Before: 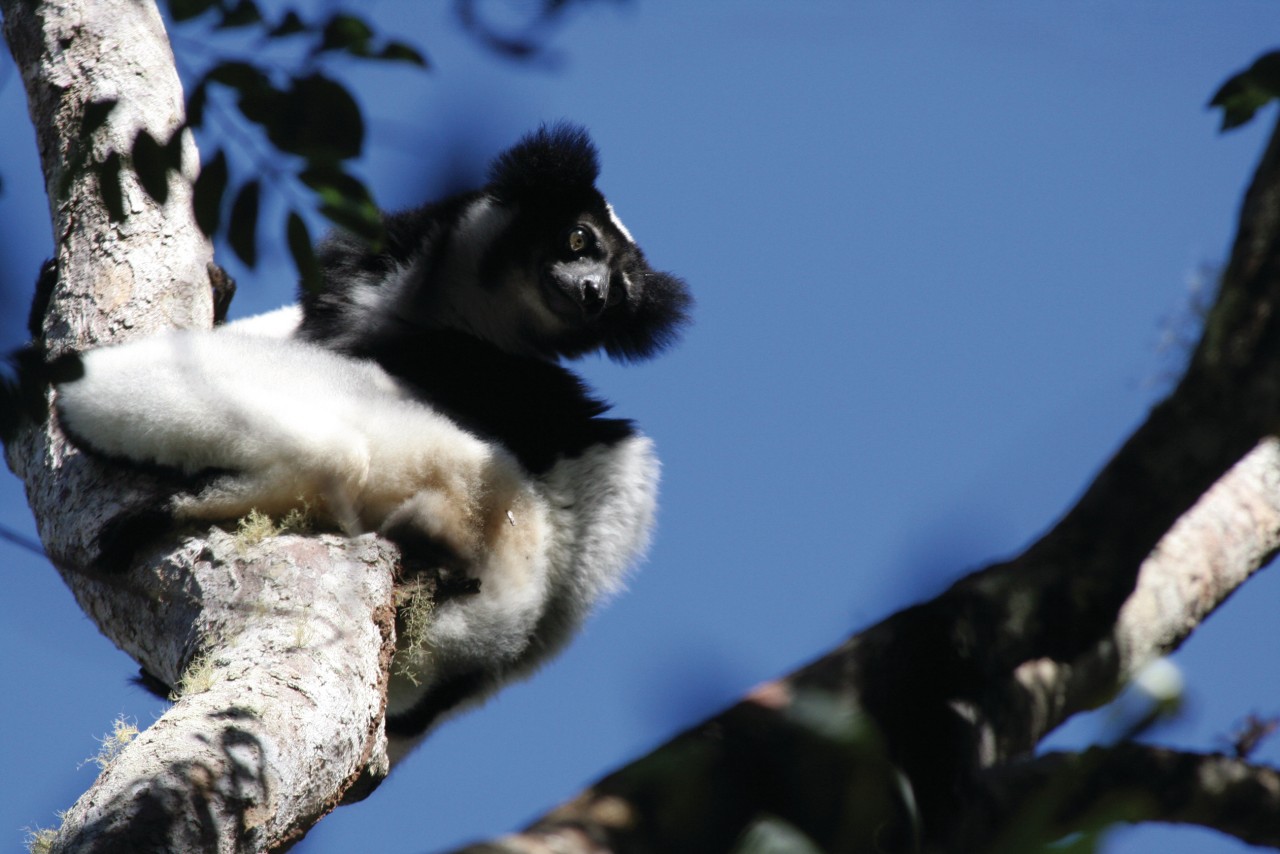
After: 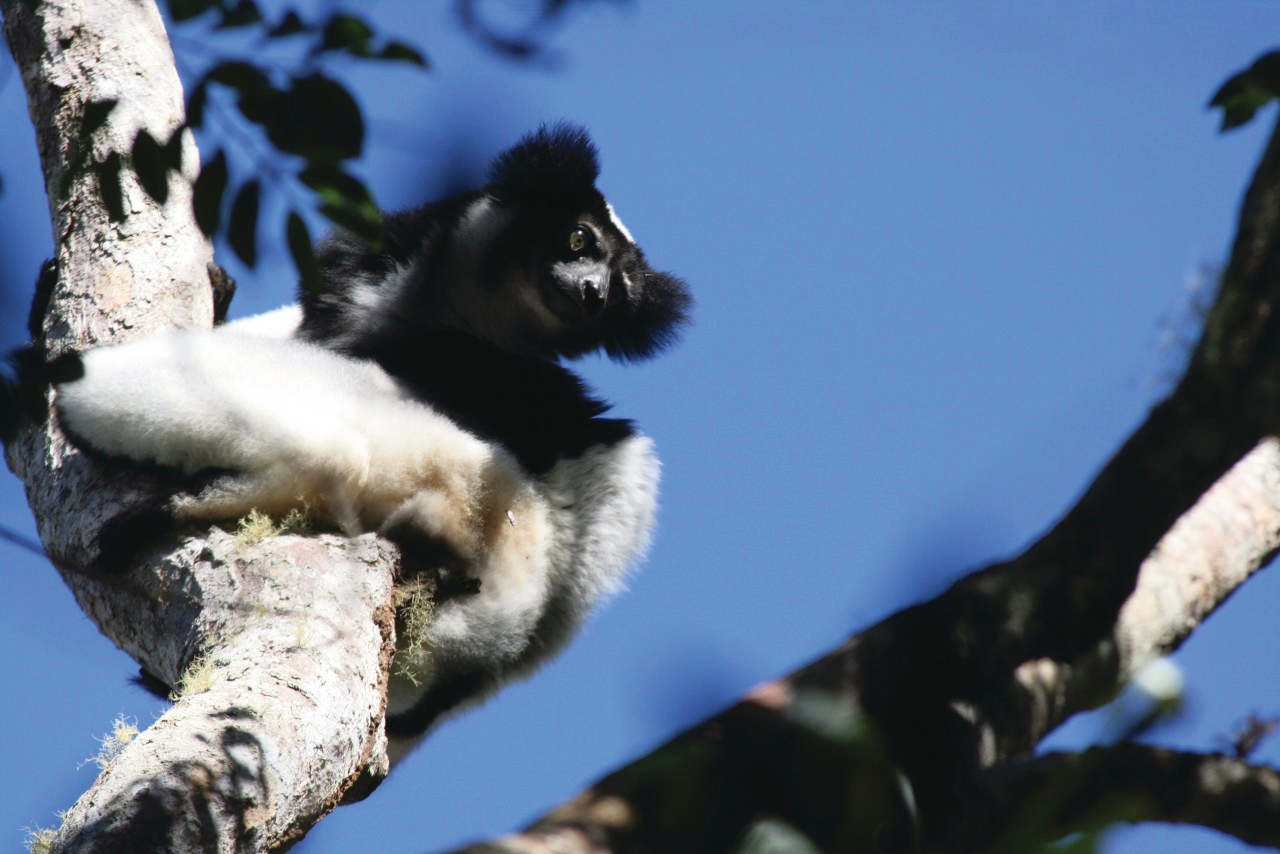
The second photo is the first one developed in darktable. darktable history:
tone curve: curves: ch0 [(0, 0.028) (0.138, 0.156) (0.468, 0.516) (0.754, 0.823) (1, 1)], color space Lab, linked channels, preserve colors none
color balance: output saturation 98.5%
